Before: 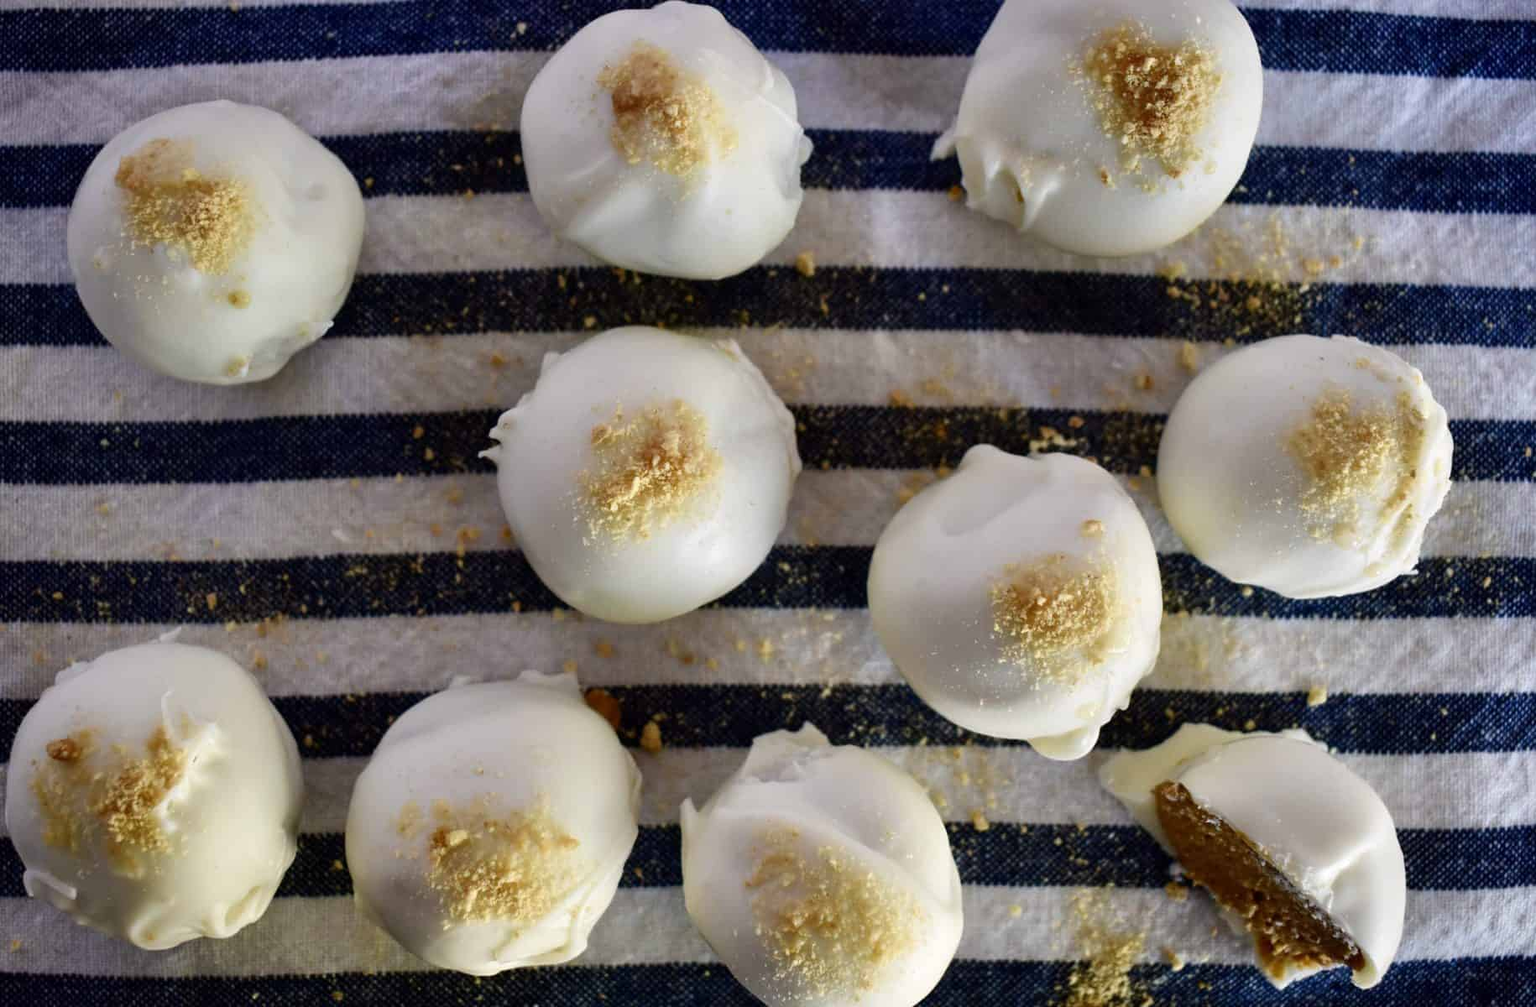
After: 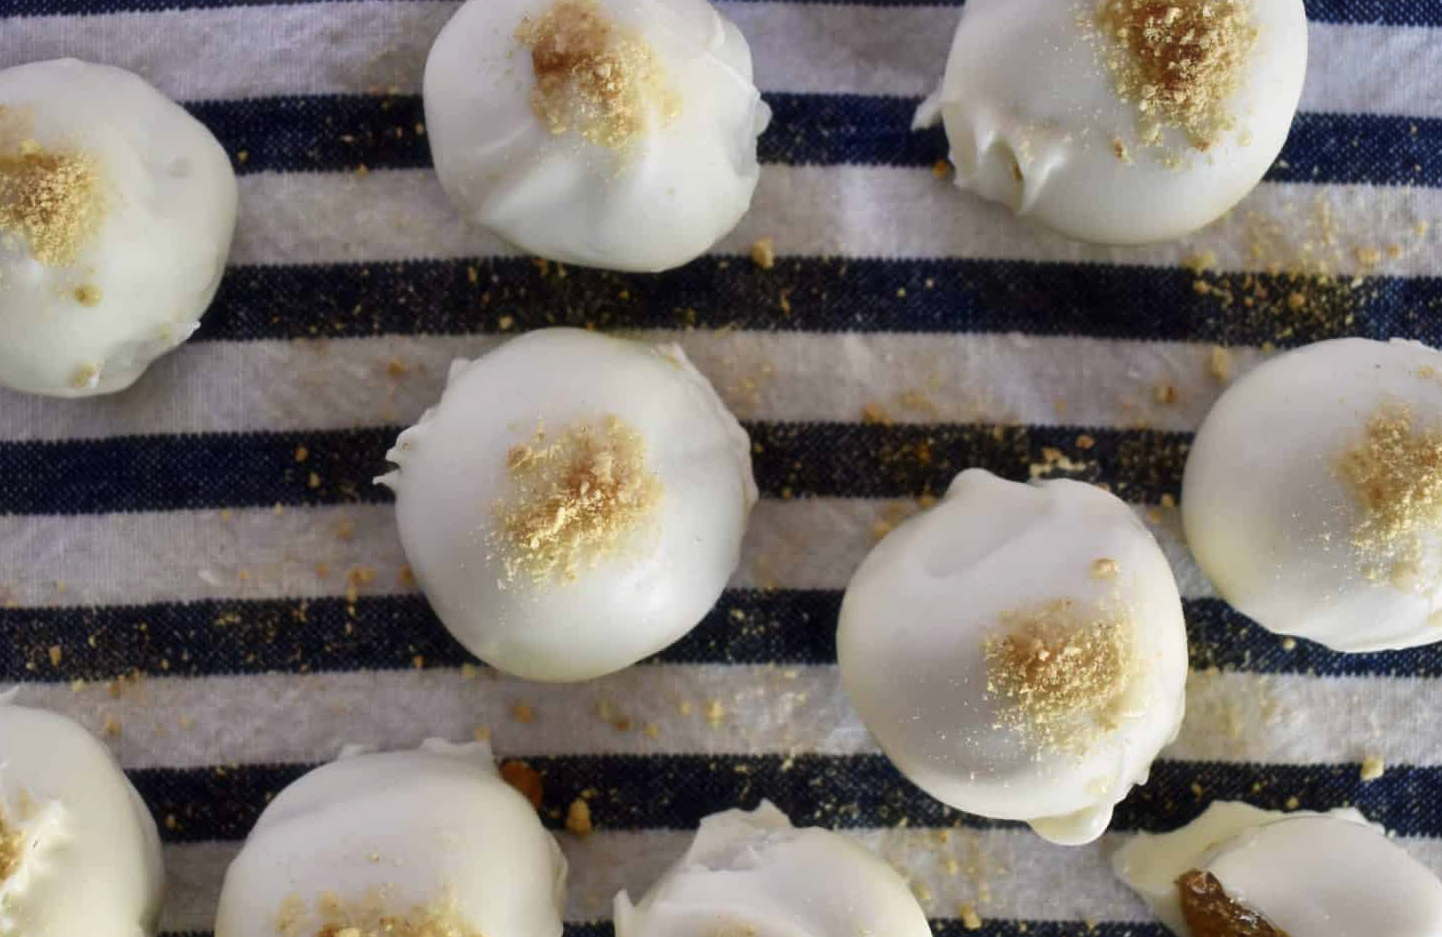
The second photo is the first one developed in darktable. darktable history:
crop and rotate: left 10.77%, top 5.1%, right 10.41%, bottom 16.76%
haze removal: strength -0.1, adaptive false
